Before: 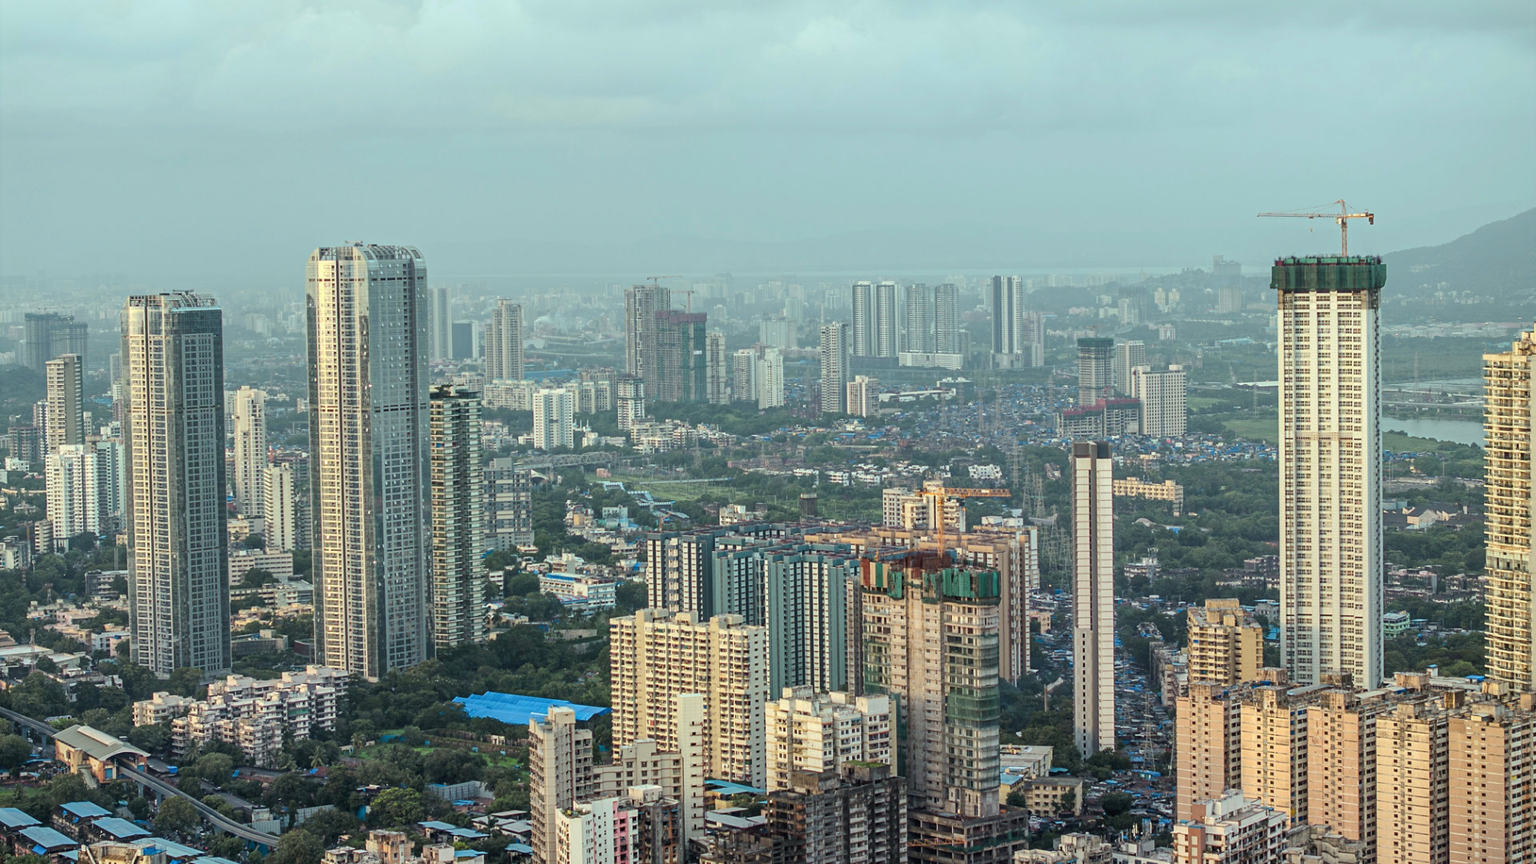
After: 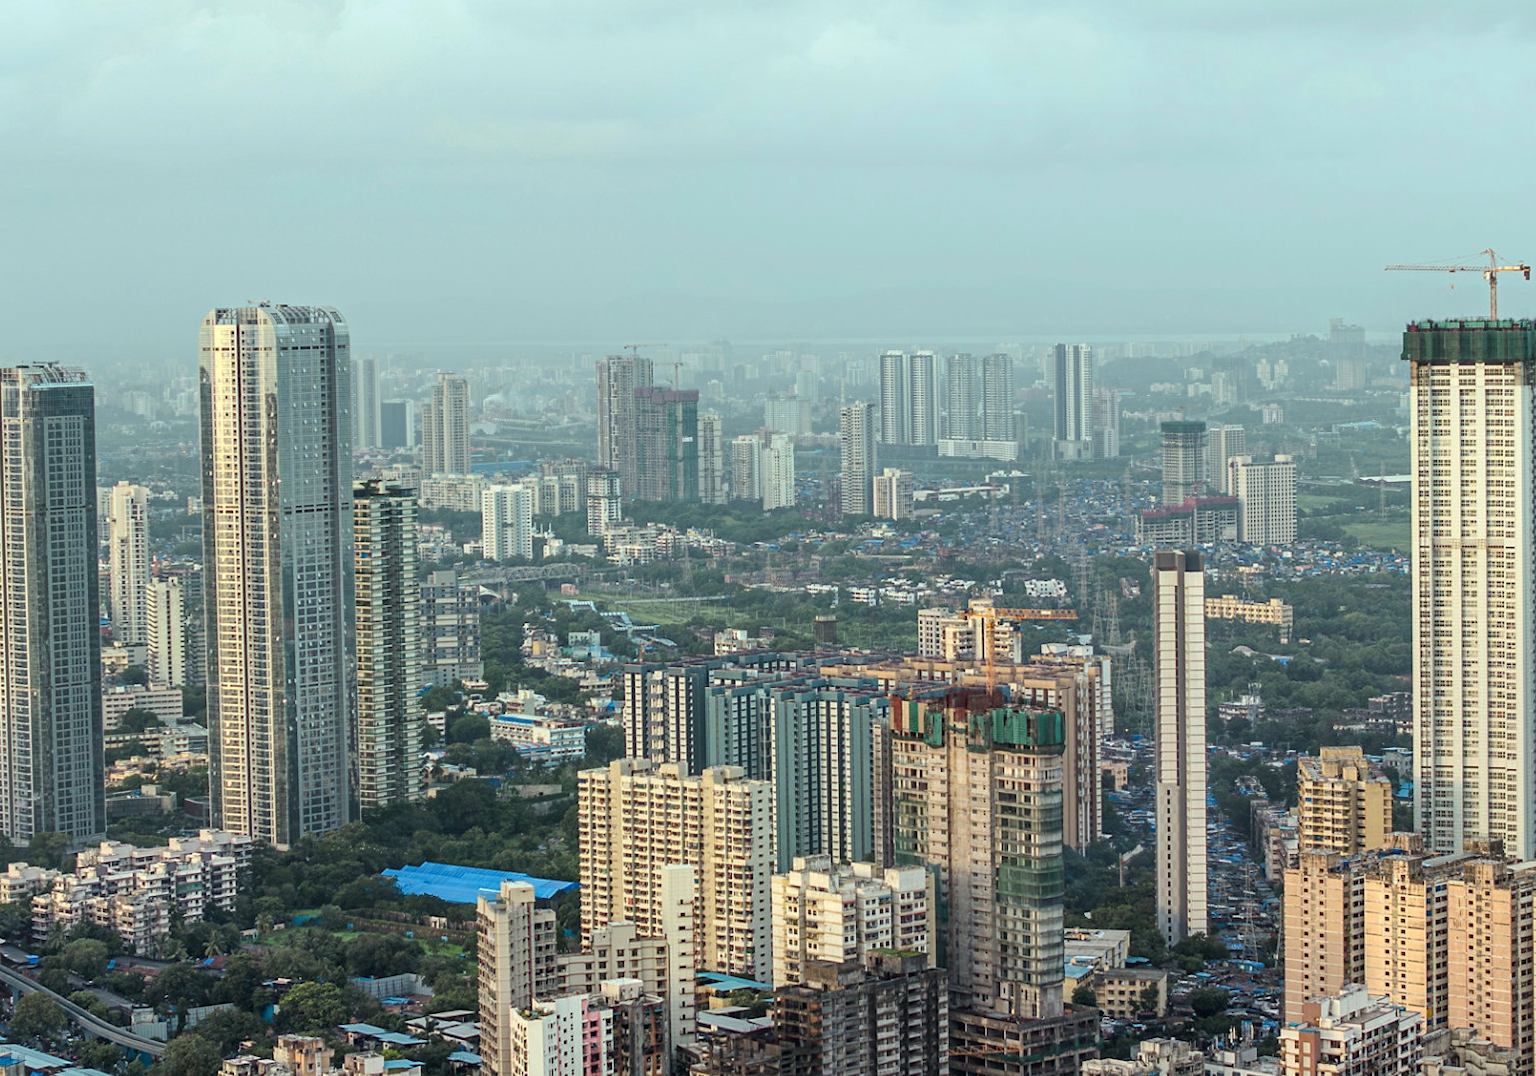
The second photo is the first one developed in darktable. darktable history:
crop and rotate: left 9.56%, right 10.227%
shadows and highlights: shadows -1.8, highlights 38.31
